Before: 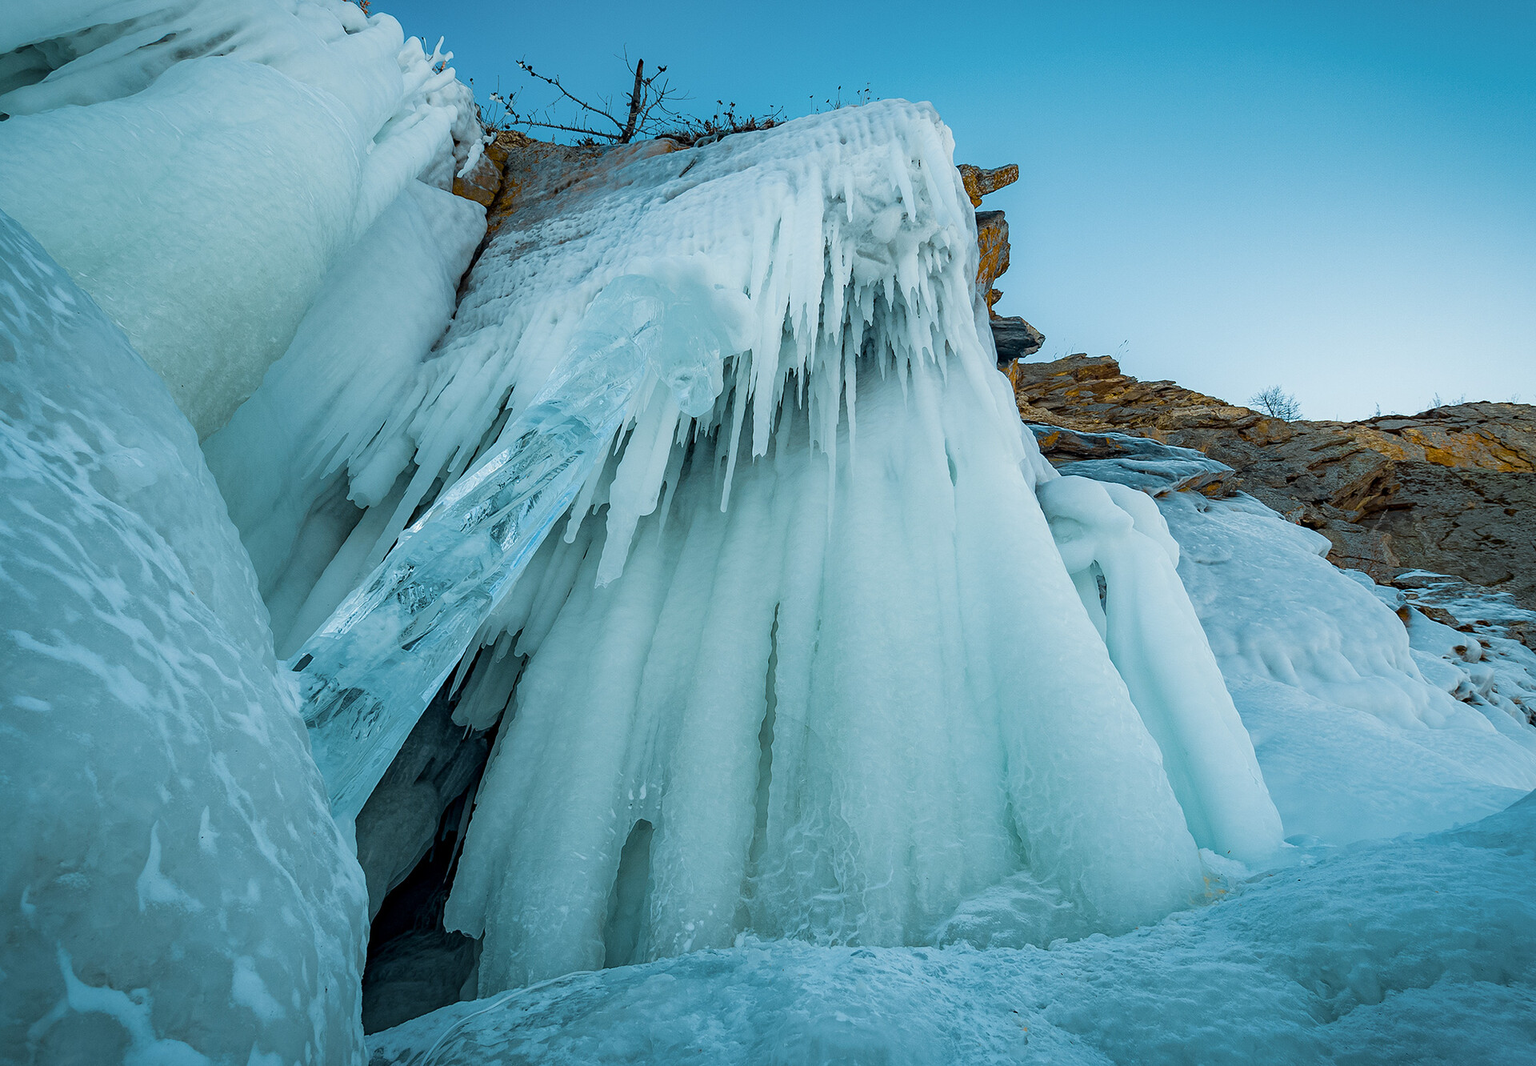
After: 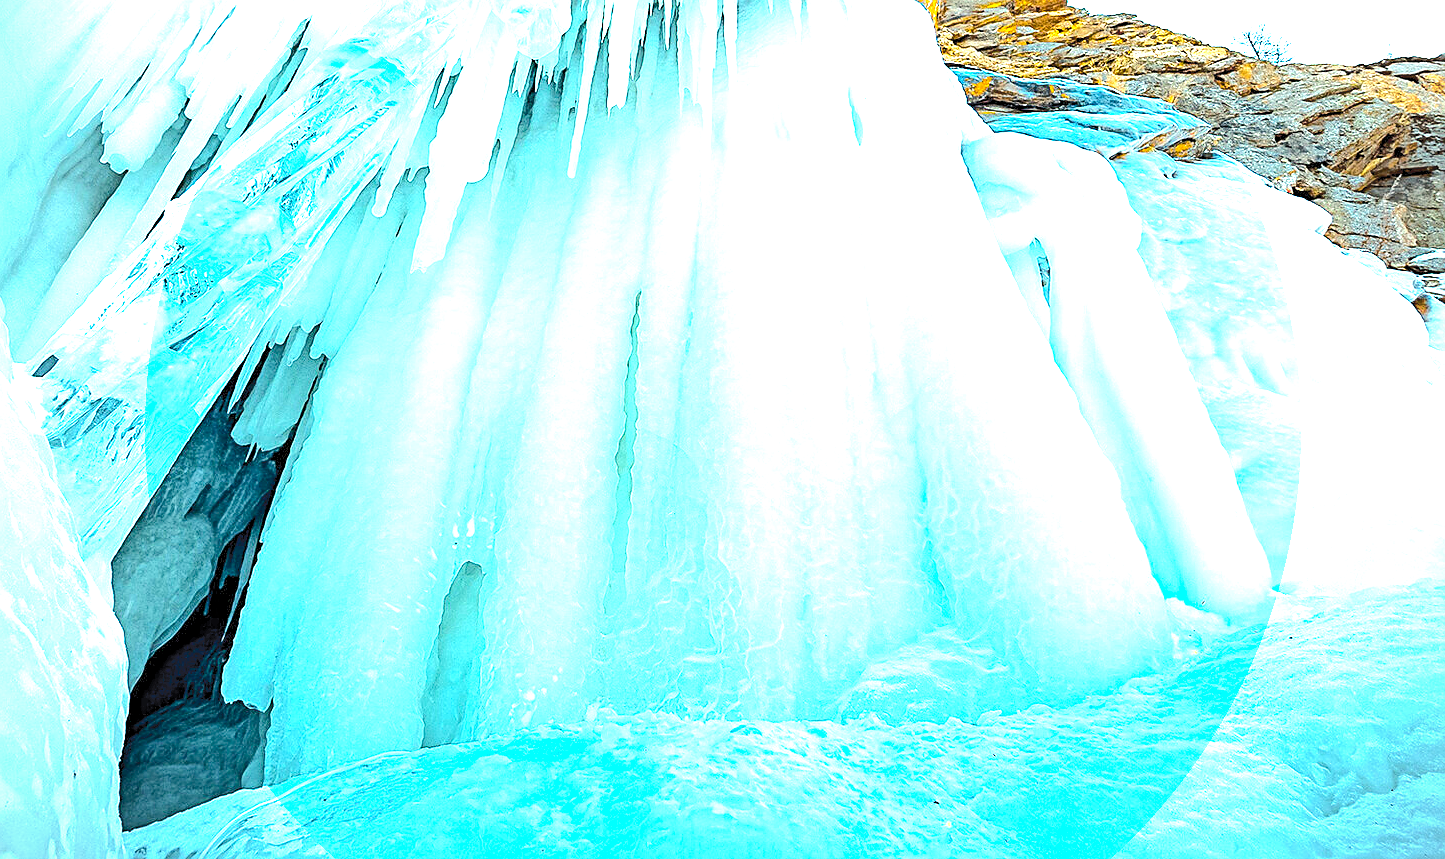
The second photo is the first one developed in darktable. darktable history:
vignetting: fall-off radius 63.04%, unbound false
exposure: black level correction 0.001, exposure 2.608 EV, compensate highlight preservation false
sharpen: on, module defaults
crop and rotate: left 17.356%, top 34.689%, right 7.365%, bottom 0.78%
color balance rgb: shadows lift › chroma 2.022%, shadows lift › hue 221.36°, highlights gain › luminance 6.319%, highlights gain › chroma 1.2%, highlights gain › hue 90.14°, perceptual saturation grading › global saturation 30.081%
tone curve: curves: ch0 [(0, 0) (0.003, 0.126) (0.011, 0.129) (0.025, 0.129) (0.044, 0.136) (0.069, 0.145) (0.1, 0.162) (0.136, 0.182) (0.177, 0.211) (0.224, 0.254) (0.277, 0.307) (0.335, 0.366) (0.399, 0.441) (0.468, 0.533) (0.543, 0.624) (0.623, 0.702) (0.709, 0.774) (0.801, 0.835) (0.898, 0.904) (1, 1)], color space Lab, independent channels, preserve colors none
